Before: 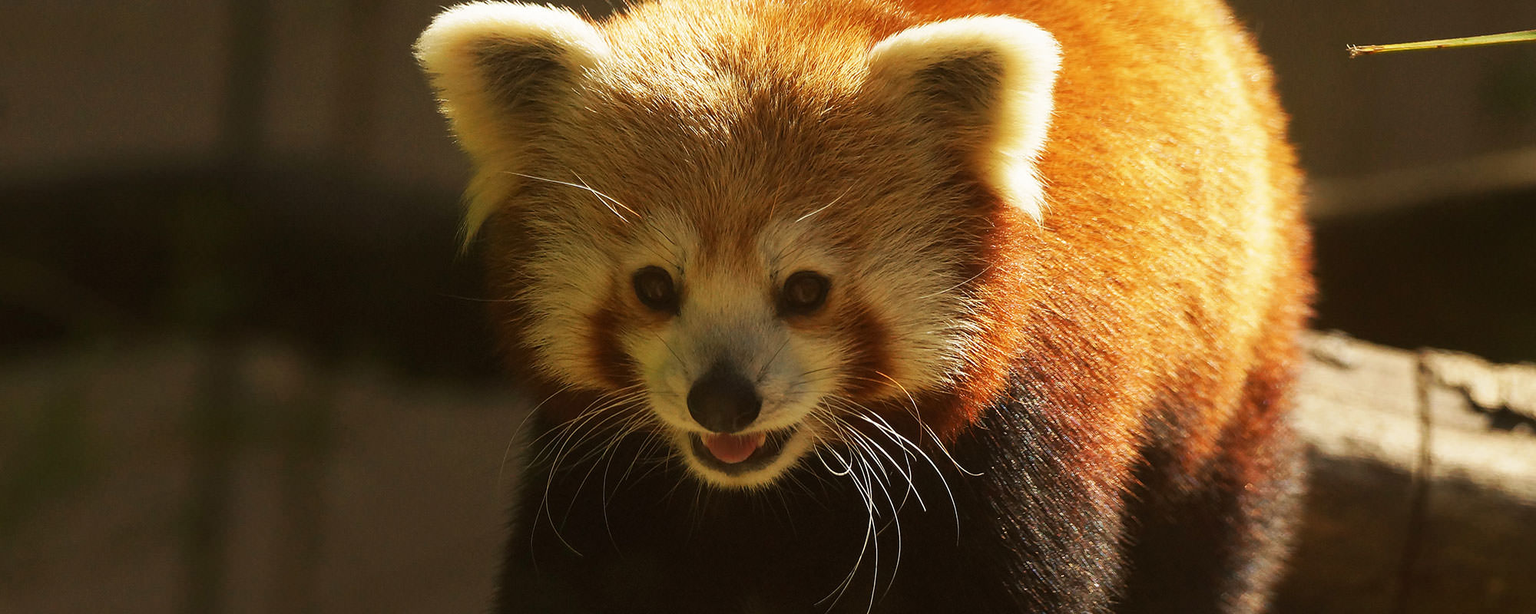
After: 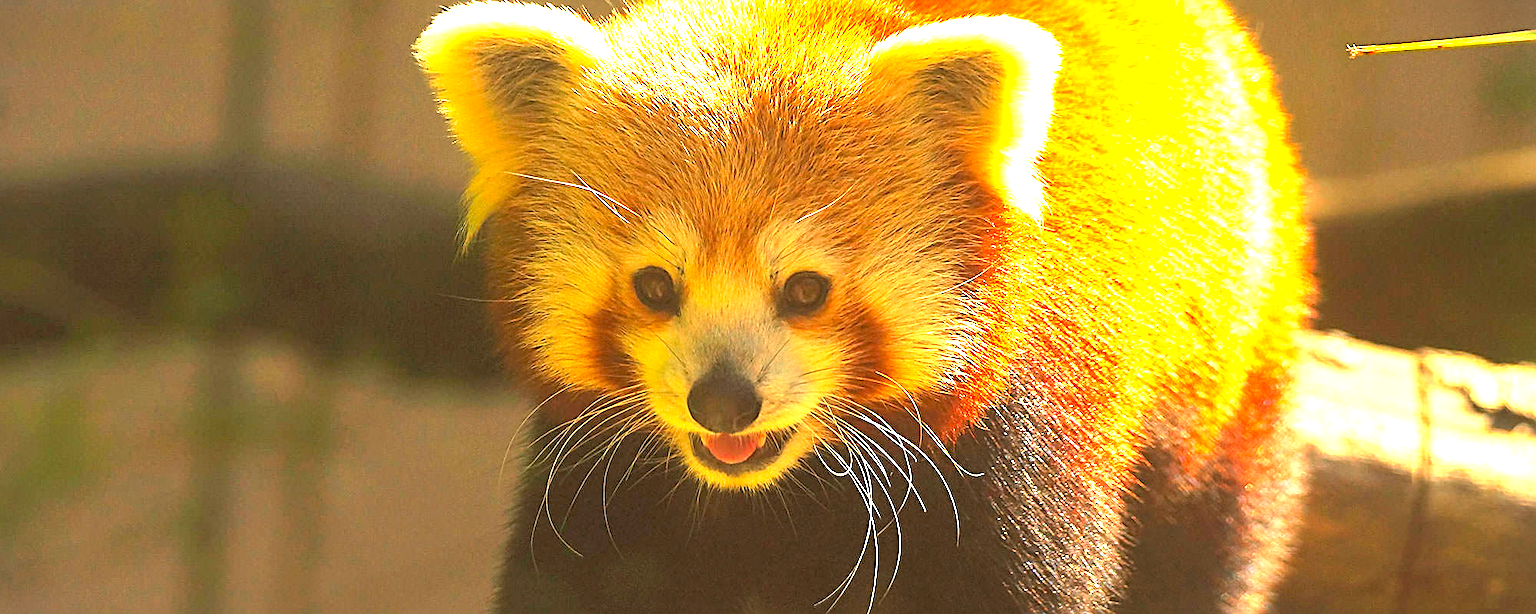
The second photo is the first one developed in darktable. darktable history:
contrast brightness saturation: contrast 0.067, brightness 0.177, saturation 0.401
sharpen: radius 2.536, amount 0.619
exposure: black level correction 0, exposure 1.991 EV, compensate highlight preservation false
vignetting: fall-off start 99.79%, width/height ratio 1.303
